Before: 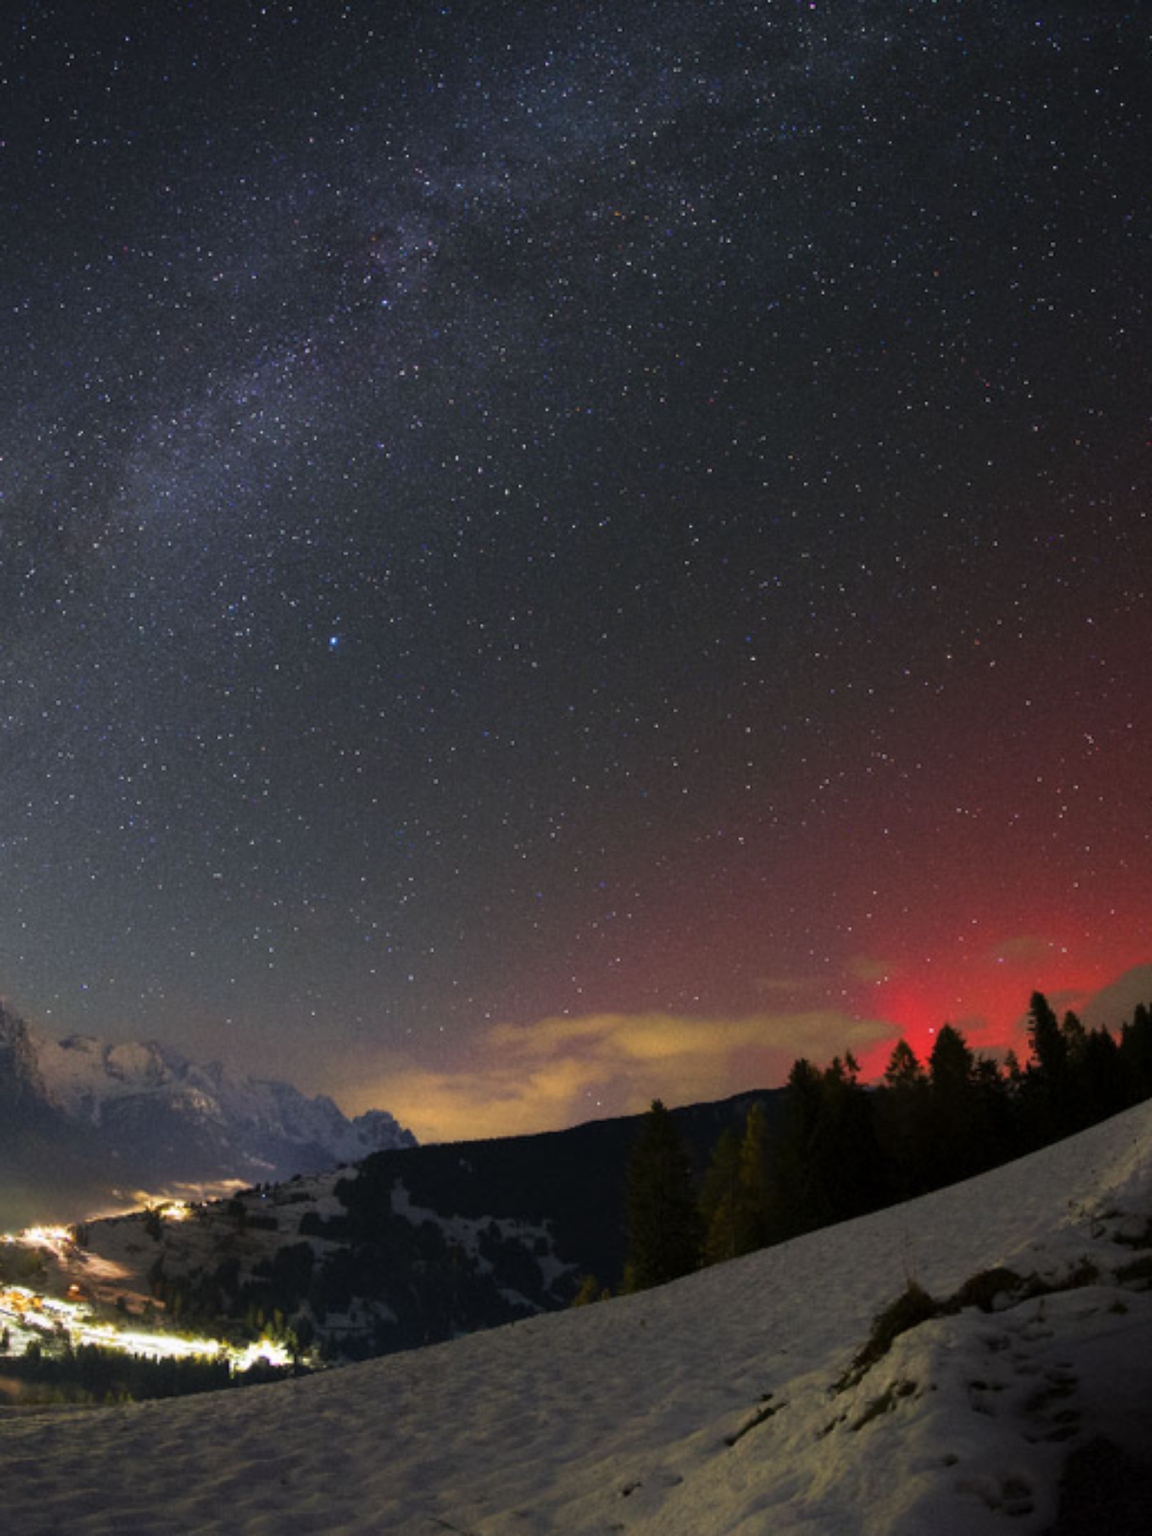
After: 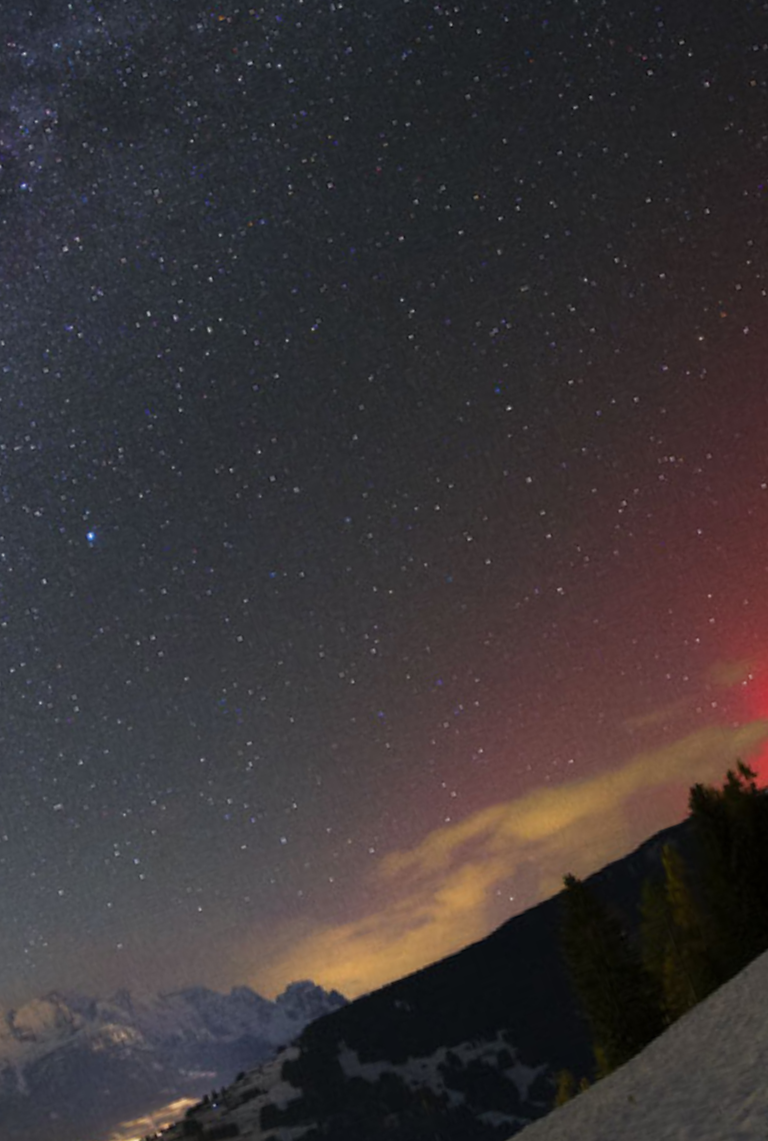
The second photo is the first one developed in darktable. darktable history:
crop and rotate: angle 19.43°, left 6.98%, right 4.244%, bottom 1.098%
